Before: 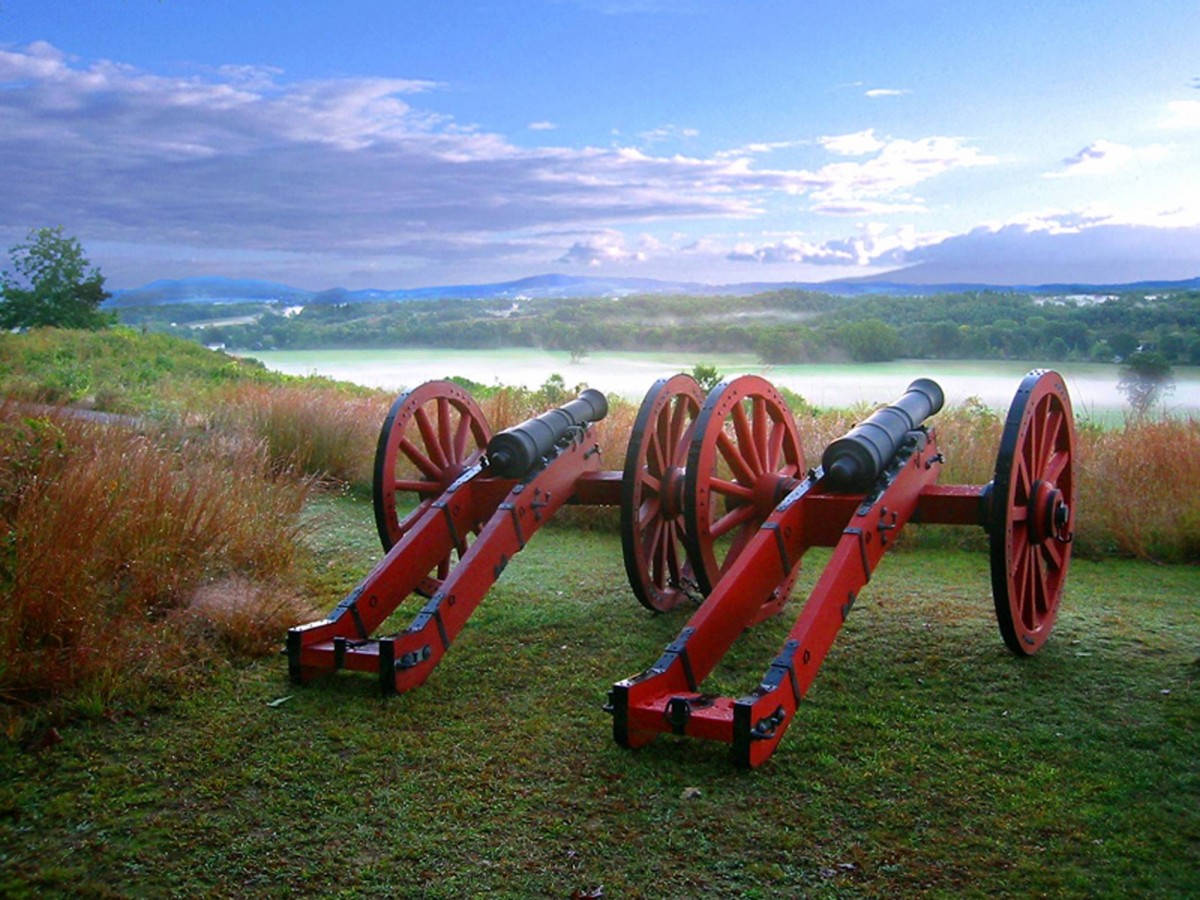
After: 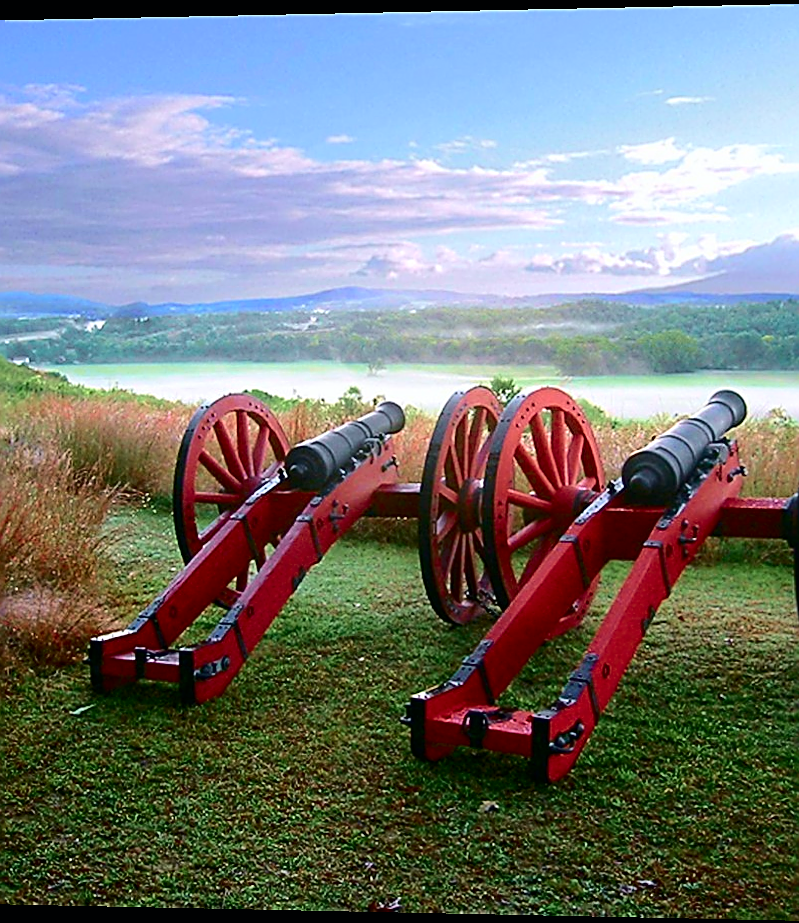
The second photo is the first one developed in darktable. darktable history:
tone curve: curves: ch0 [(0, 0) (0.033, 0.016) (0.171, 0.127) (0.33, 0.331) (0.432, 0.475) (0.601, 0.665) (0.843, 0.876) (1, 1)]; ch1 [(0, 0) (0.339, 0.349) (0.445, 0.42) (0.476, 0.47) (0.501, 0.499) (0.516, 0.525) (0.548, 0.563) (0.584, 0.633) (0.728, 0.746) (1, 1)]; ch2 [(0, 0) (0.327, 0.324) (0.417, 0.44) (0.46, 0.453) (0.502, 0.498) (0.517, 0.524) (0.53, 0.554) (0.579, 0.599) (0.745, 0.704) (1, 1)], color space Lab, independent channels, preserve colors none
rotate and perspective: lens shift (horizontal) -0.055, automatic cropping off
crop and rotate: left 15.546%, right 17.787%
sharpen: radius 1.685, amount 1.294
